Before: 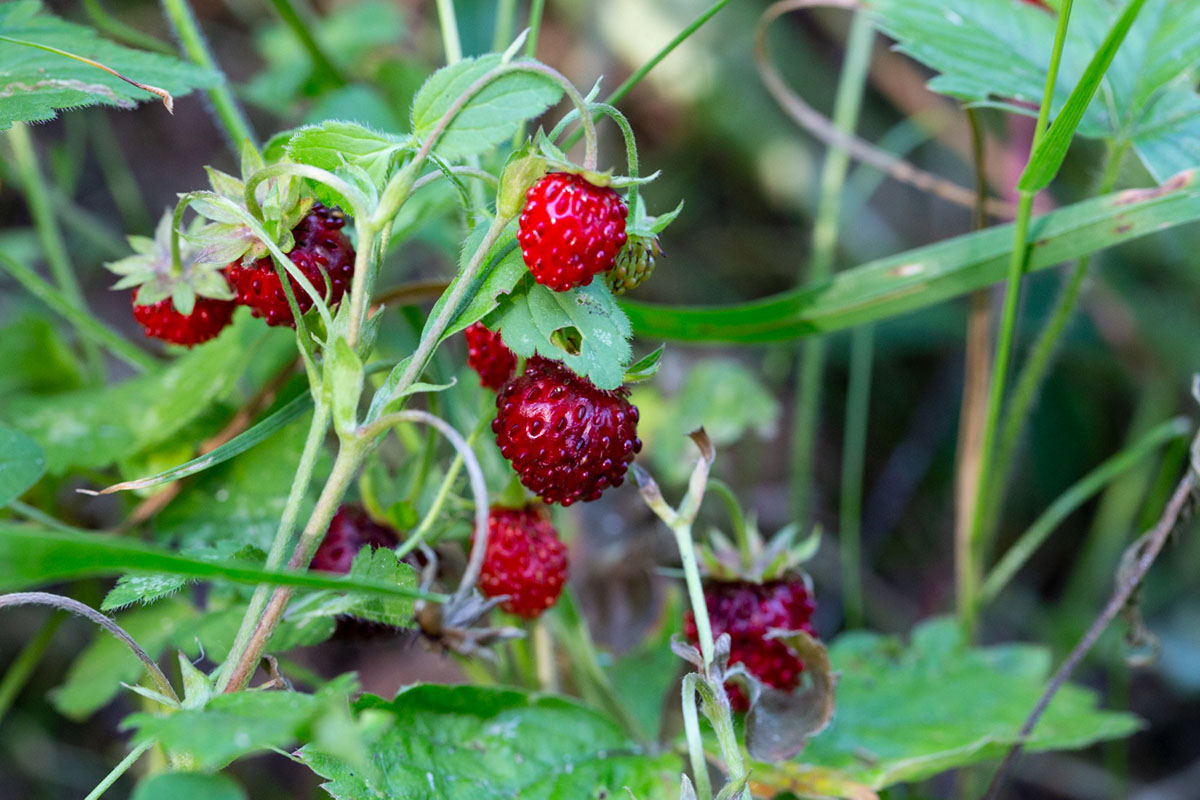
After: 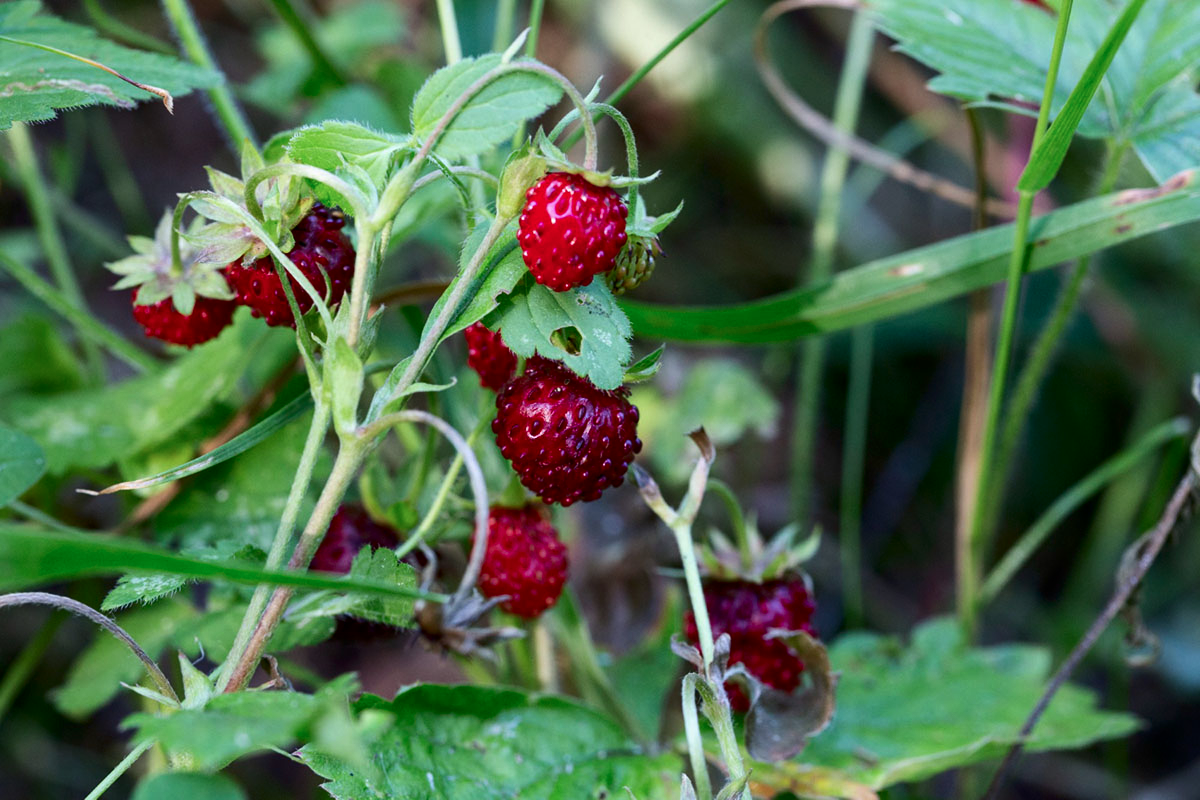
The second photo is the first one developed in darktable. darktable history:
color balance: input saturation 80.07%
contrast brightness saturation: contrast 0.12, brightness -0.12, saturation 0.2
